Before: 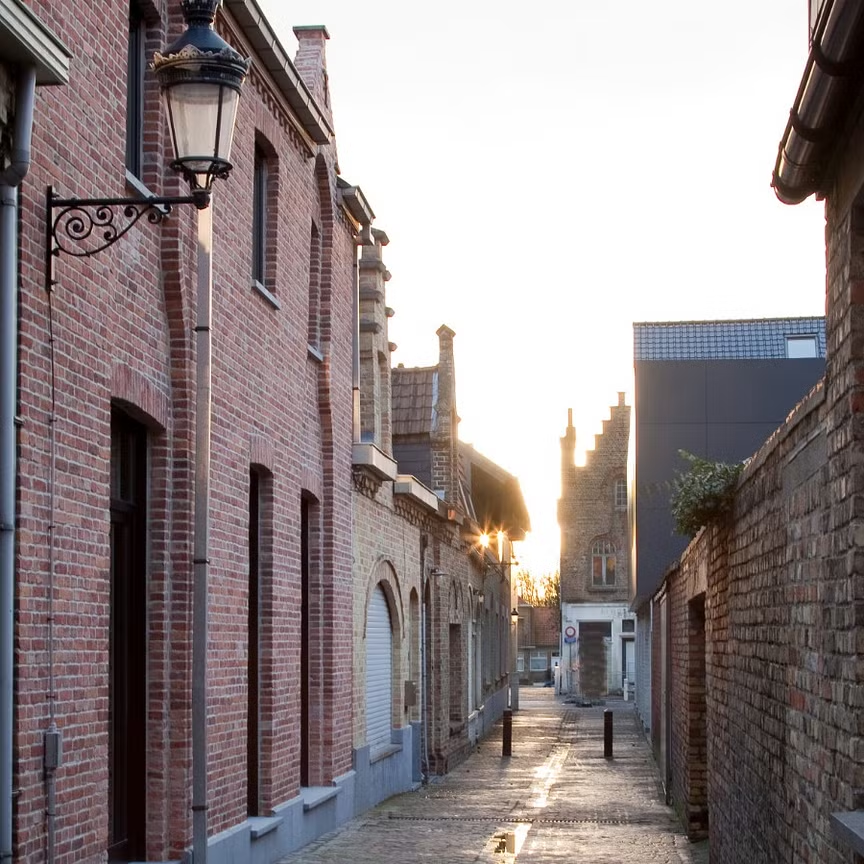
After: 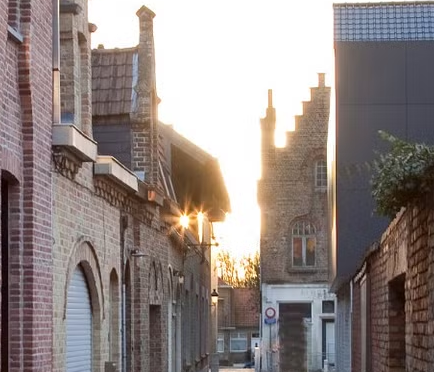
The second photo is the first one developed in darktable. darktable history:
crop: left 34.773%, top 36.961%, right 14.99%, bottom 19.949%
